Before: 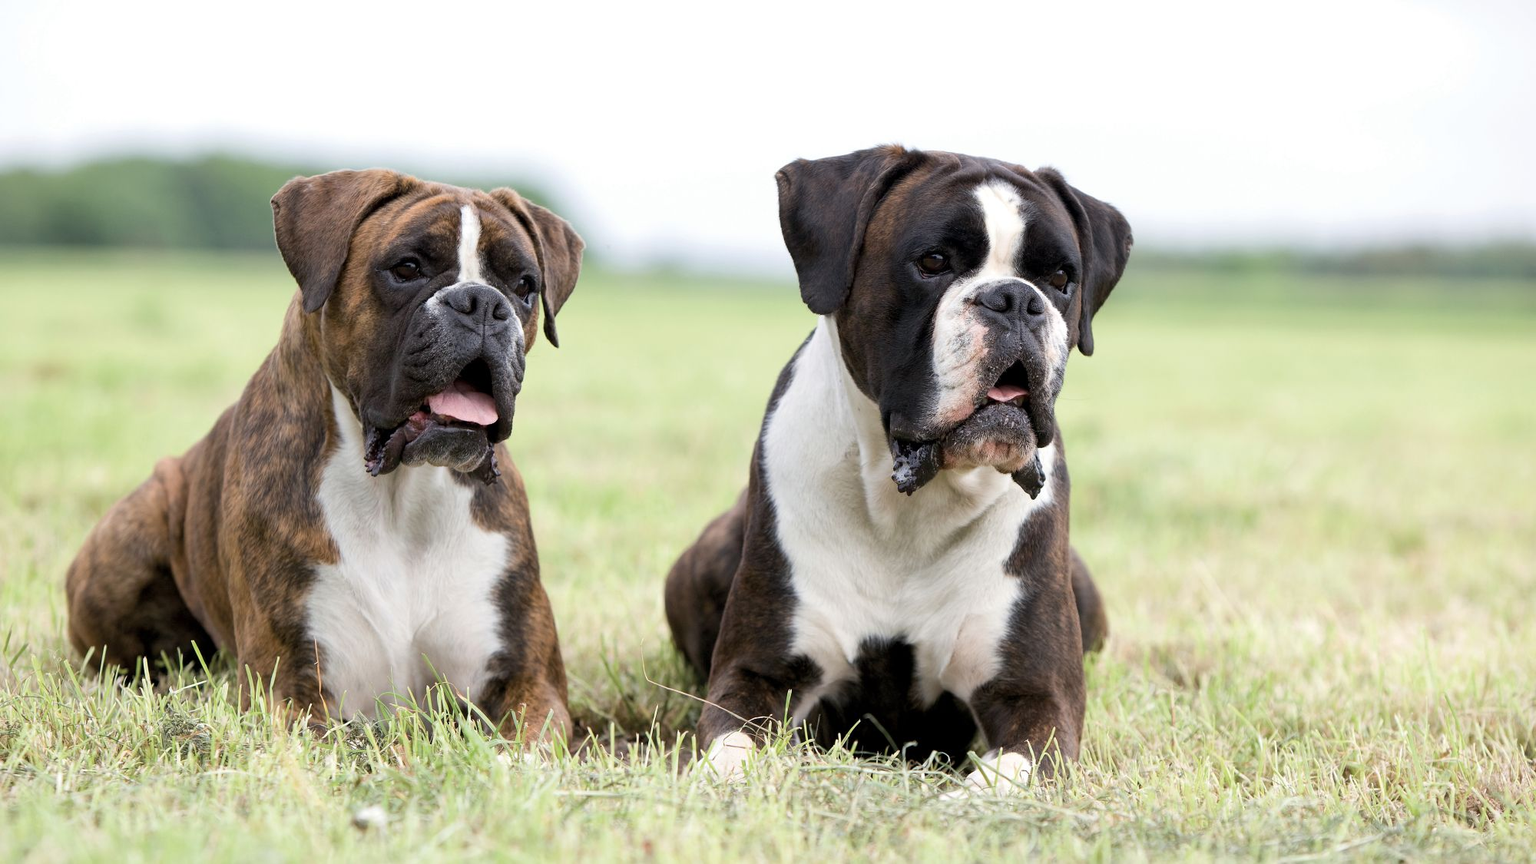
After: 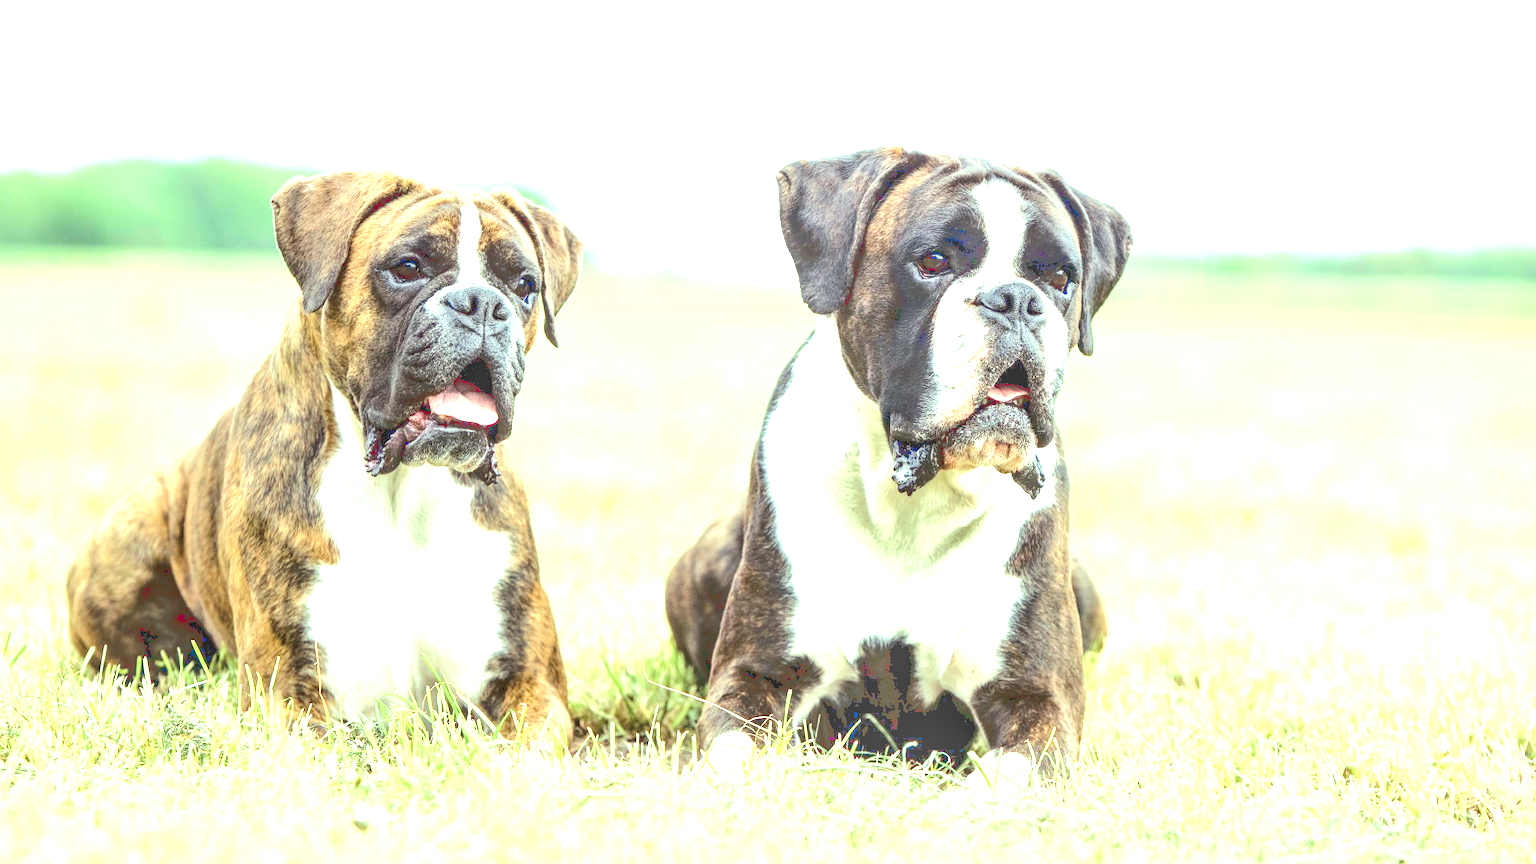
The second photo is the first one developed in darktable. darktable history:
exposure: black level correction 0.001, exposure 1.398 EV, compensate highlight preservation false
tone curve: curves: ch0 [(0, 0) (0.003, 0.14) (0.011, 0.141) (0.025, 0.141) (0.044, 0.142) (0.069, 0.146) (0.1, 0.151) (0.136, 0.16) (0.177, 0.182) (0.224, 0.214) (0.277, 0.272) (0.335, 0.35) (0.399, 0.453) (0.468, 0.548) (0.543, 0.634) (0.623, 0.715) (0.709, 0.778) (0.801, 0.848) (0.898, 0.902) (1, 1)], color space Lab, linked channels, preserve colors none
local contrast: highlights 4%, shadows 5%, detail 133%
color balance rgb: highlights gain › luminance 15.397%, highlights gain › chroma 7.034%, highlights gain › hue 126.17°, perceptual saturation grading › global saturation -0.227%, global vibrance 20%
